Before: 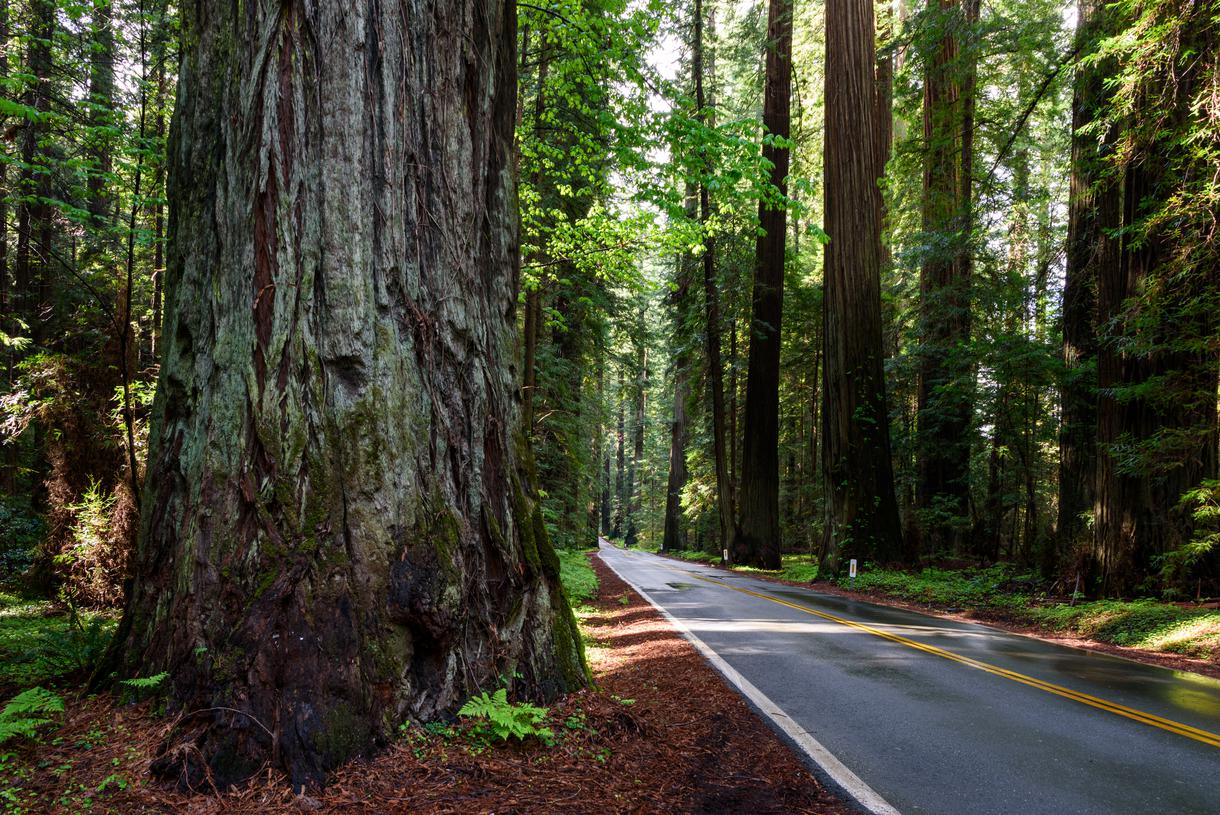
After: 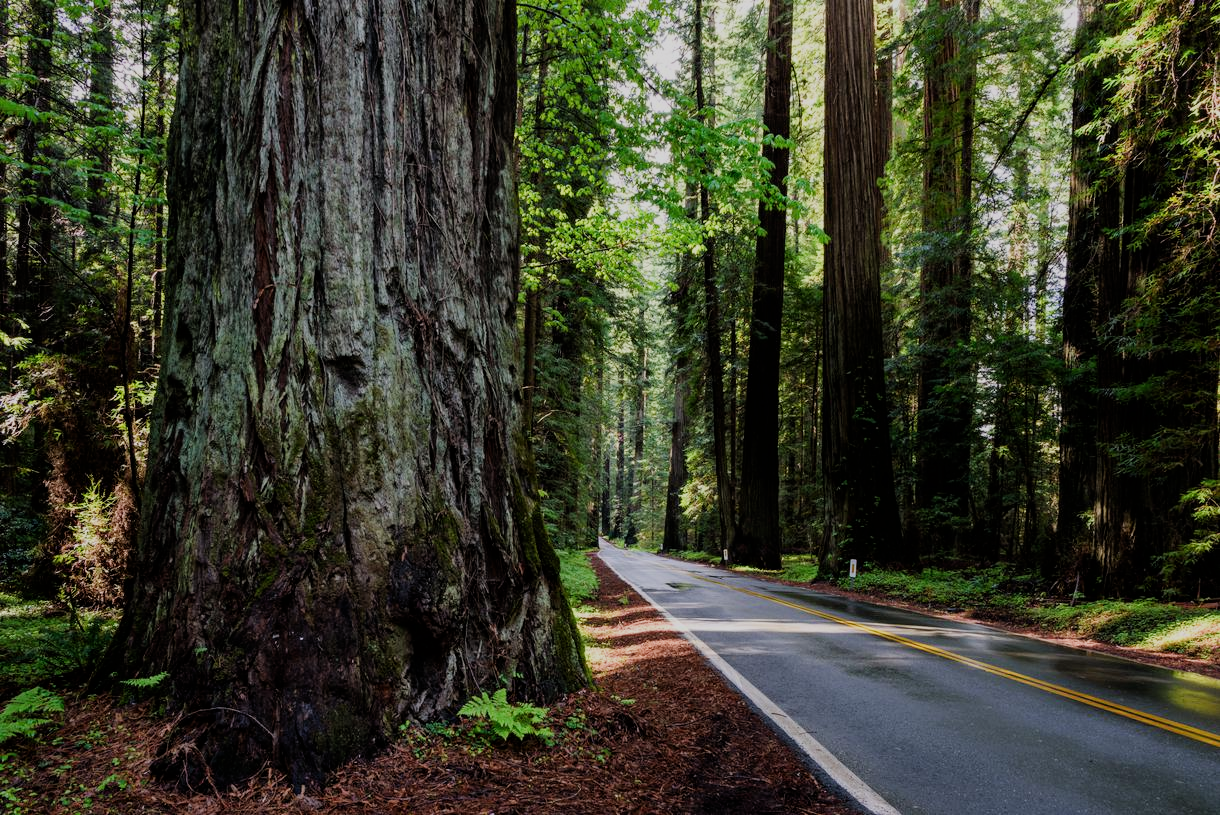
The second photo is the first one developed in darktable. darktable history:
filmic rgb: black relative exposure -7.65 EV, white relative exposure 4.56 EV, hardness 3.61, contrast 0.989
